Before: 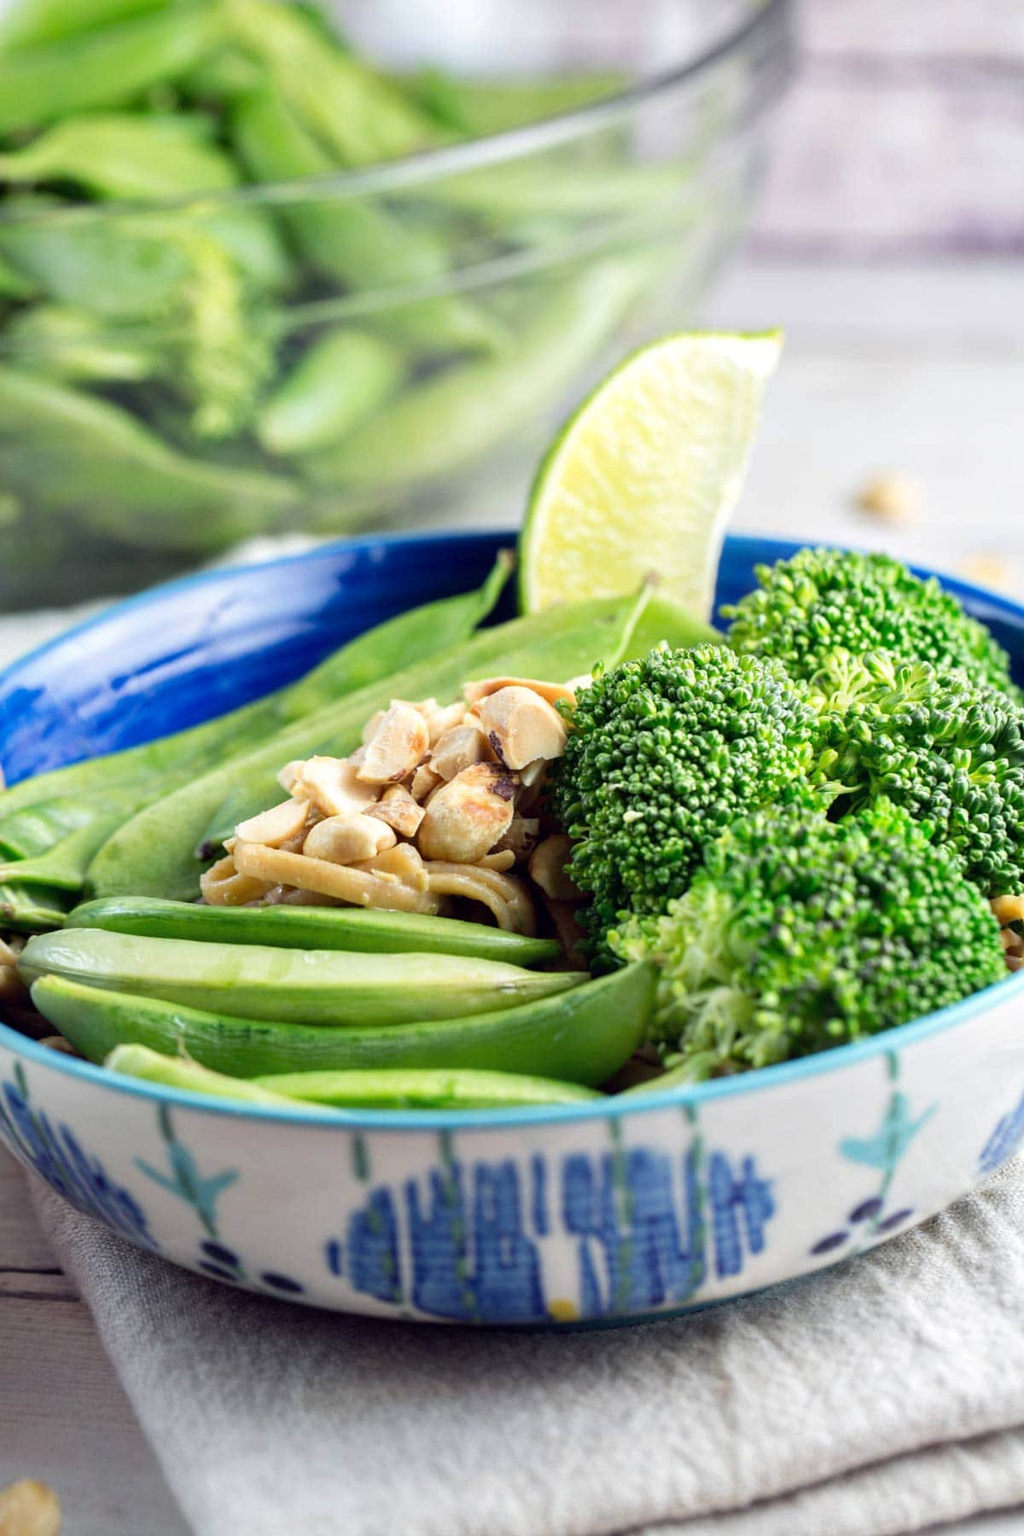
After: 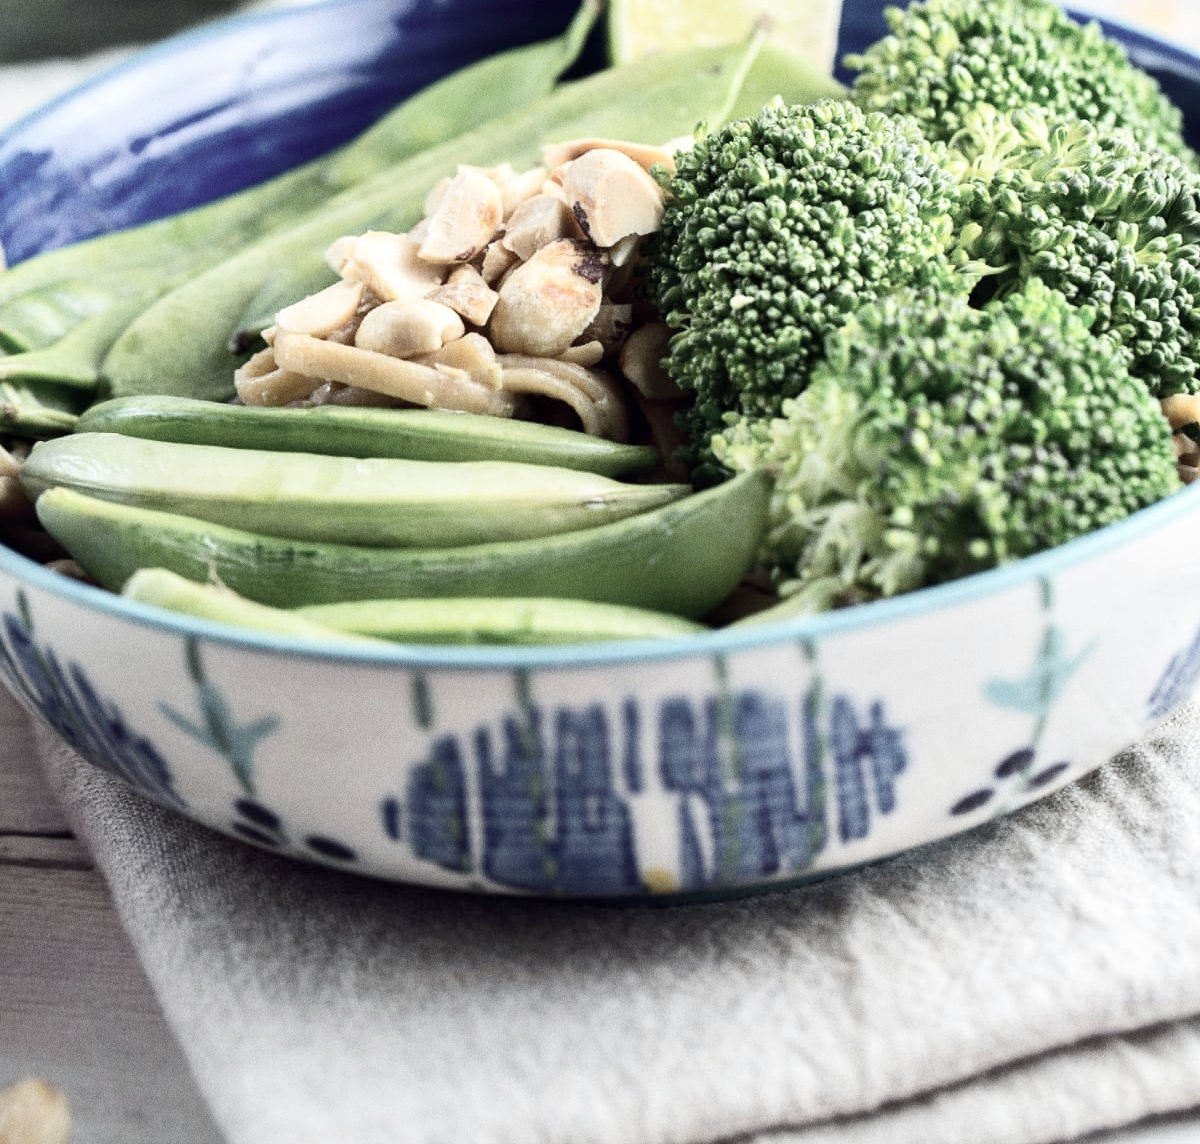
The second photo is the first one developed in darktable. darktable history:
shadows and highlights: shadows 29.61, highlights -30.47, low approximation 0.01, soften with gaussian
contrast brightness saturation: contrast 0.24, brightness 0.09
color zones: curves: ch1 [(0, 0.292) (0.001, 0.292) (0.2, 0.264) (0.4, 0.248) (0.6, 0.248) (0.8, 0.264) (0.999, 0.292) (1, 0.292)]
grain: coarseness 0.09 ISO
crop and rotate: top 36.435%
